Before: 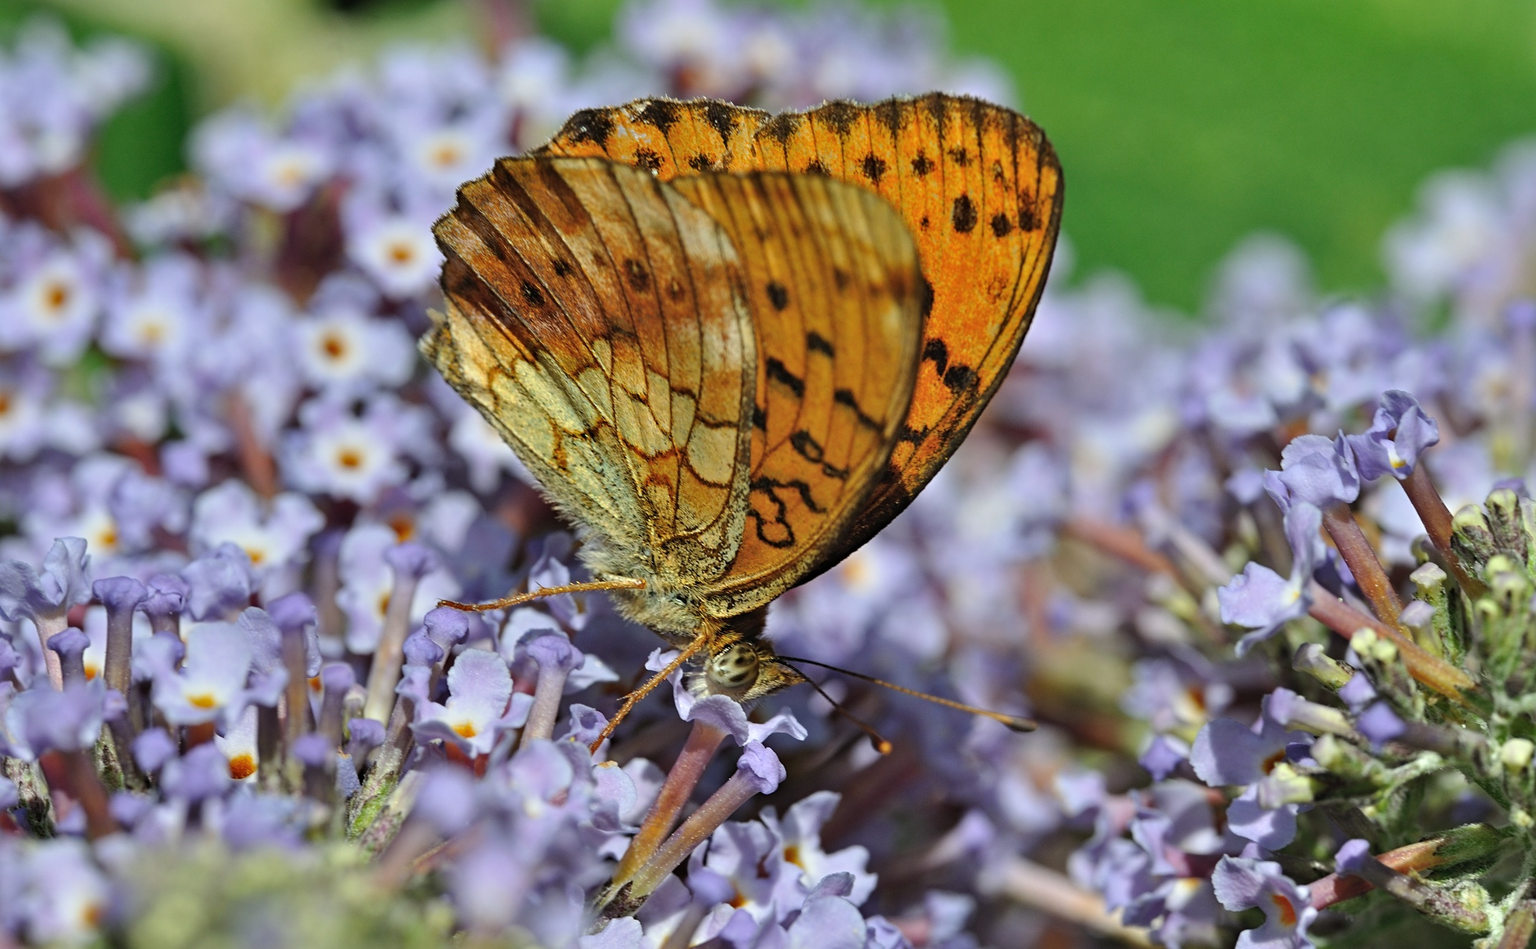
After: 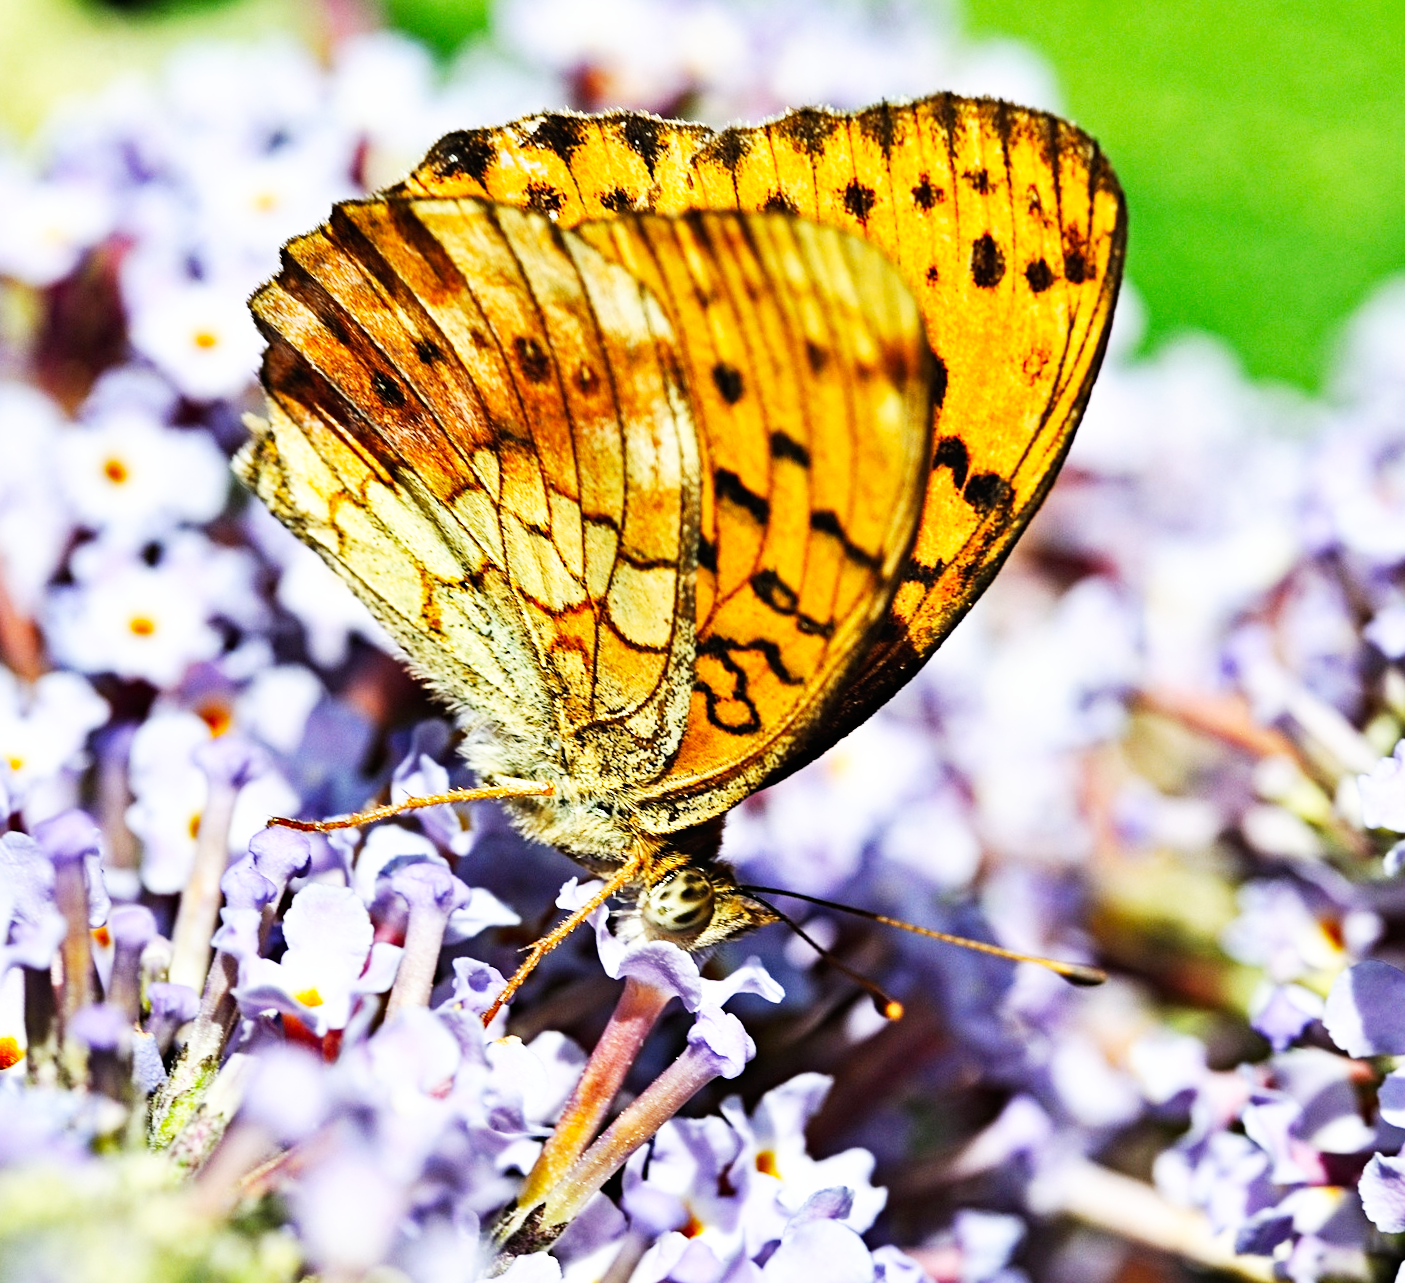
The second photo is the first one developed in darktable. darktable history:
haze removal: compatibility mode true, adaptive false
crop and rotate: left 15.055%, right 18.278%
base curve: curves: ch0 [(0, 0) (0.007, 0.004) (0.027, 0.03) (0.046, 0.07) (0.207, 0.54) (0.442, 0.872) (0.673, 0.972) (1, 1)], preserve colors none
tone equalizer: -8 EV -0.417 EV, -7 EV -0.389 EV, -6 EV -0.333 EV, -5 EV -0.222 EV, -3 EV 0.222 EV, -2 EV 0.333 EV, -1 EV 0.389 EV, +0 EV 0.417 EV, edges refinement/feathering 500, mask exposure compensation -1.57 EV, preserve details no
rotate and perspective: rotation -1.32°, lens shift (horizontal) -0.031, crop left 0.015, crop right 0.985, crop top 0.047, crop bottom 0.982
